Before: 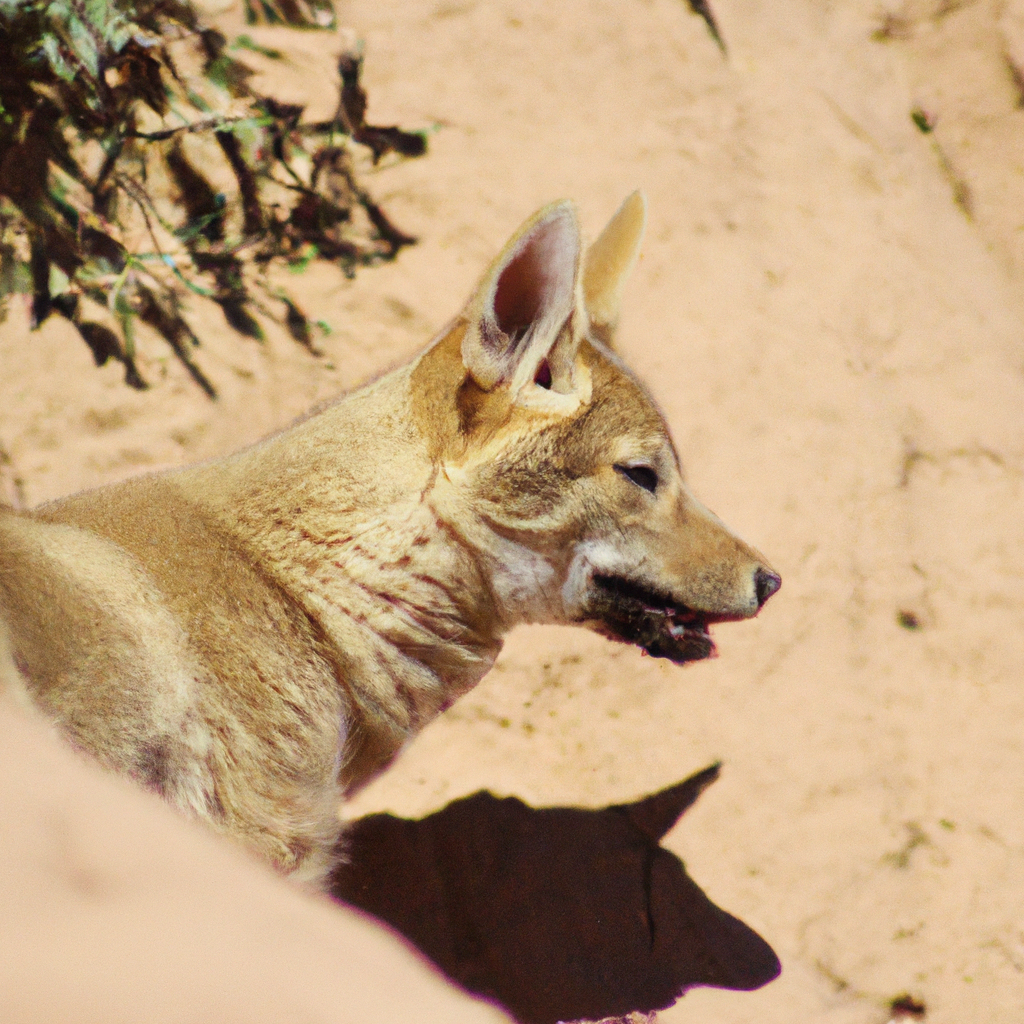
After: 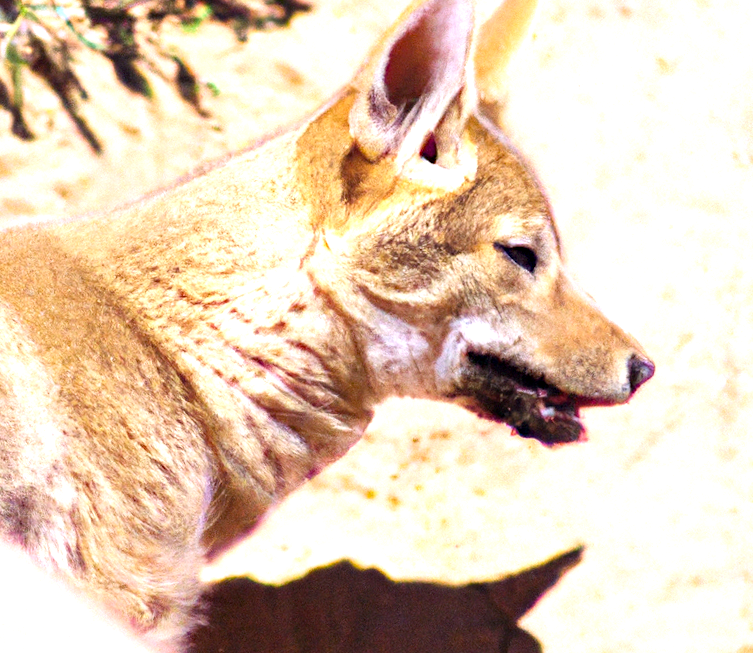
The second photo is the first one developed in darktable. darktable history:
white balance: red 1.042, blue 1.17
exposure: black level correction 0.001, exposure 0.955 EV, compensate exposure bias true, compensate highlight preservation false
crop and rotate: angle -3.37°, left 9.79%, top 20.73%, right 12.42%, bottom 11.82%
haze removal: strength 0.25, distance 0.25, compatibility mode true, adaptive false
